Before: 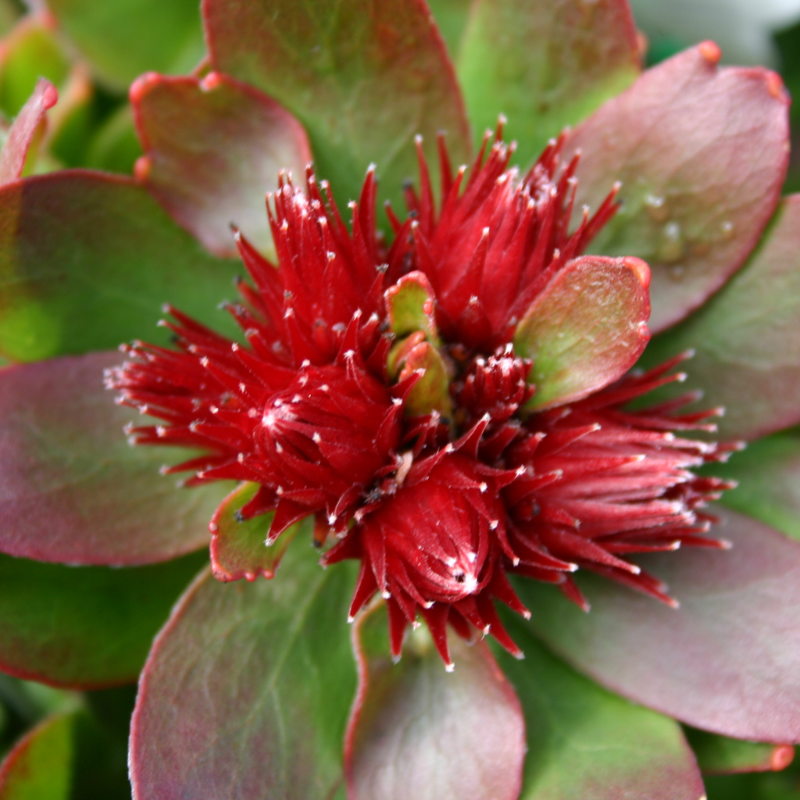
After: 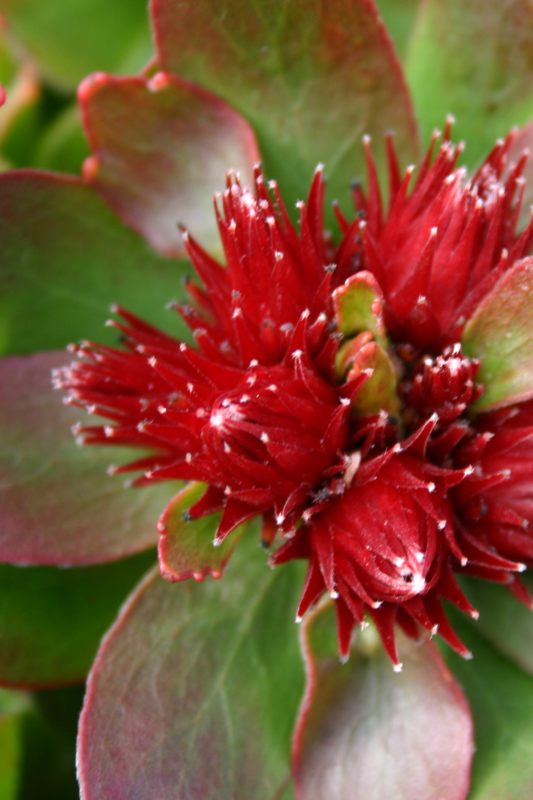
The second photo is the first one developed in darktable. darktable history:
crop and rotate: left 6.617%, right 26.717%
tone equalizer: on, module defaults
